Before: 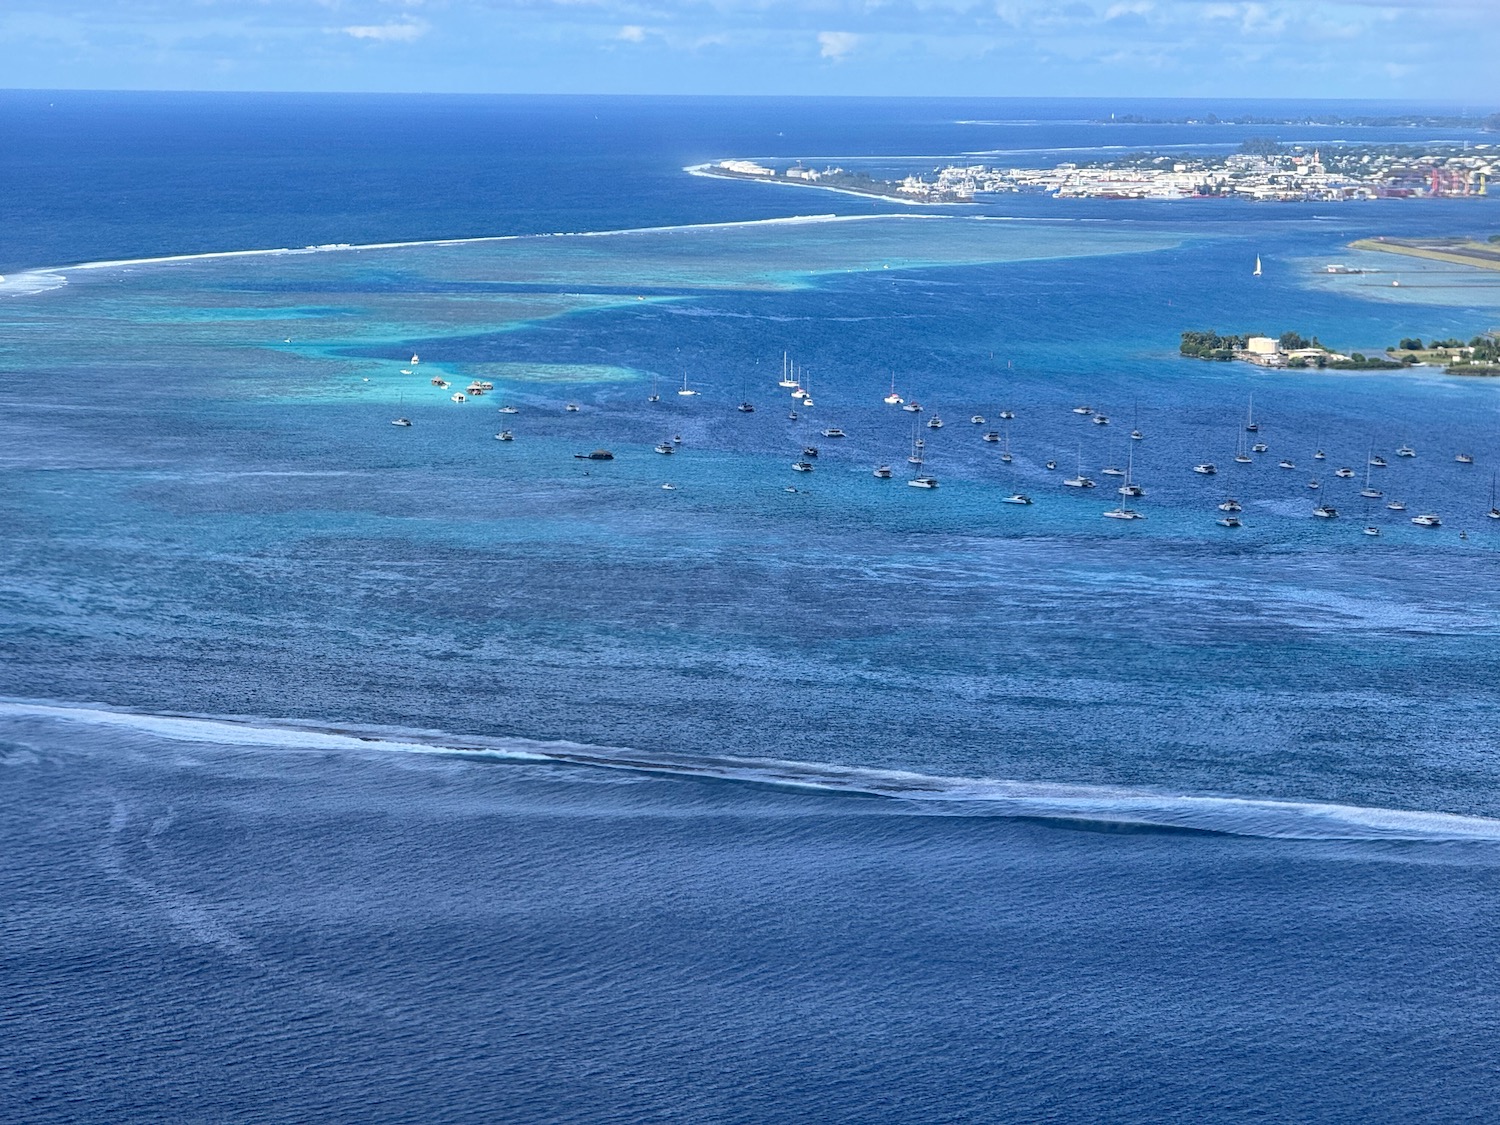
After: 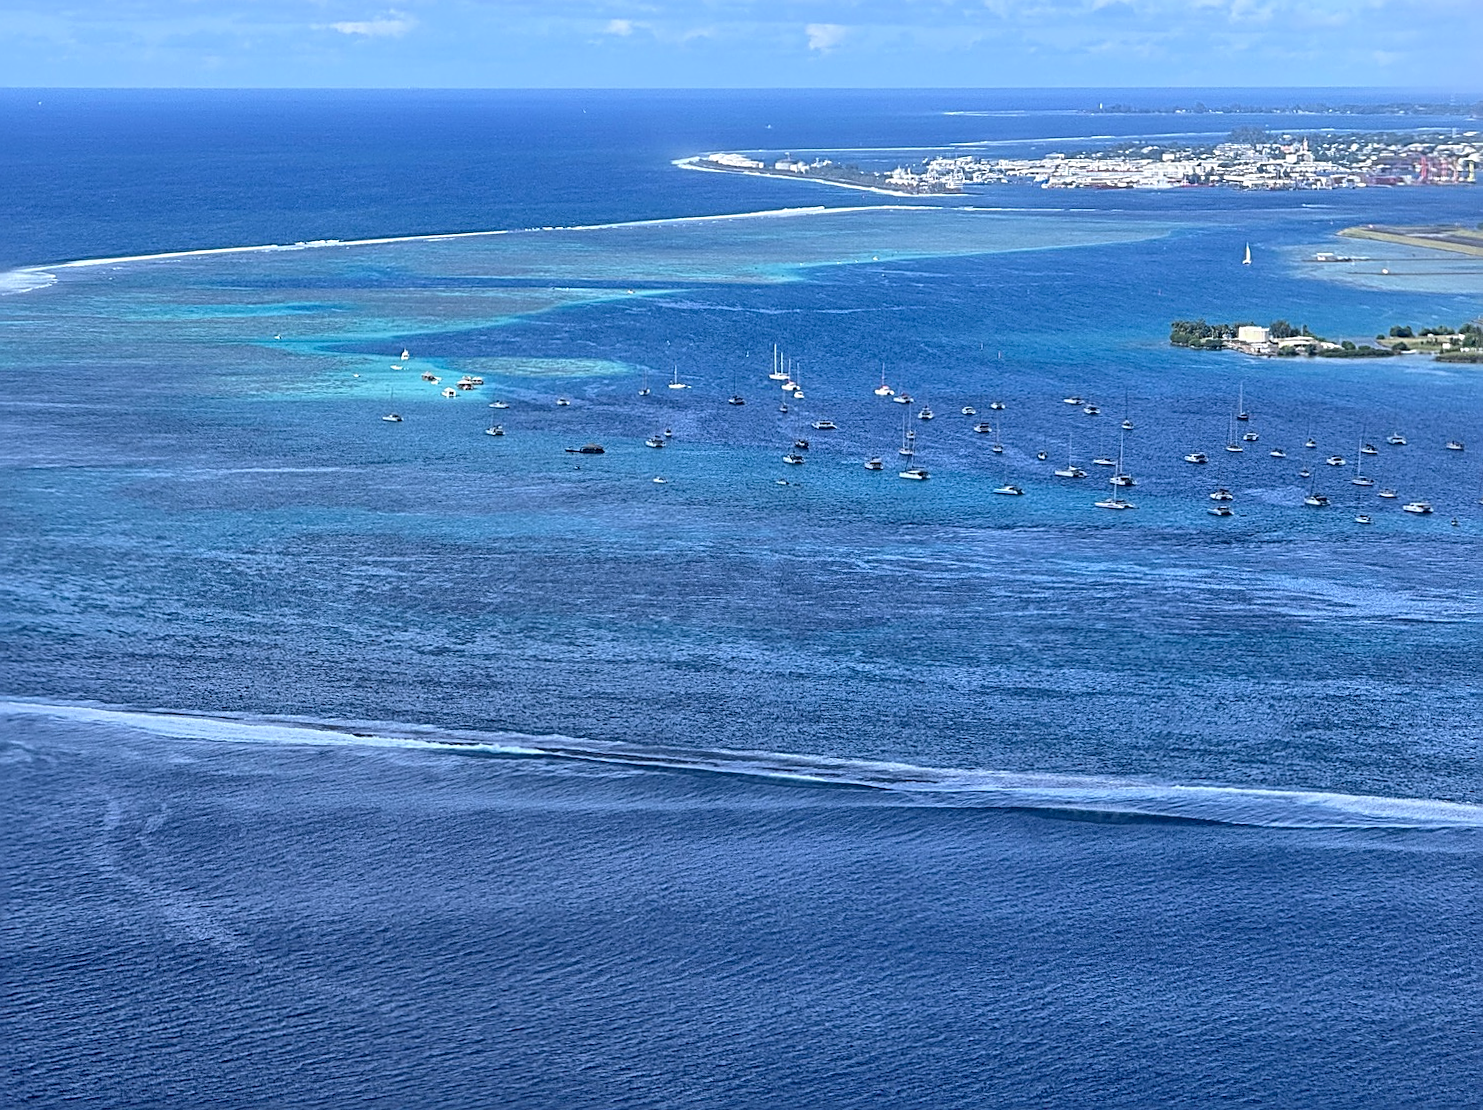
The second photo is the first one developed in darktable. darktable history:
white balance: red 0.974, blue 1.044
rotate and perspective: rotation -0.45°, automatic cropping original format, crop left 0.008, crop right 0.992, crop top 0.012, crop bottom 0.988
sharpen: radius 2.531, amount 0.628
